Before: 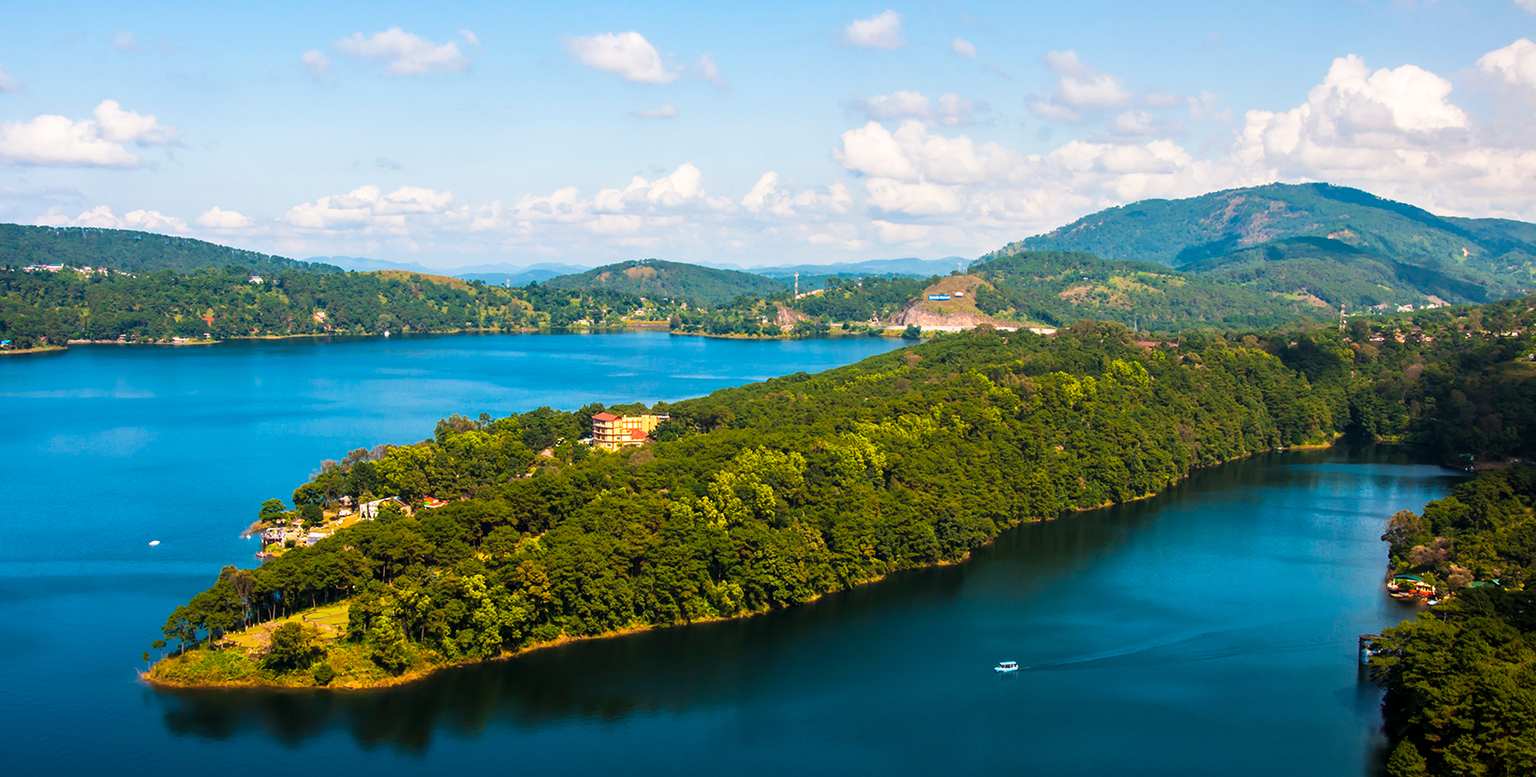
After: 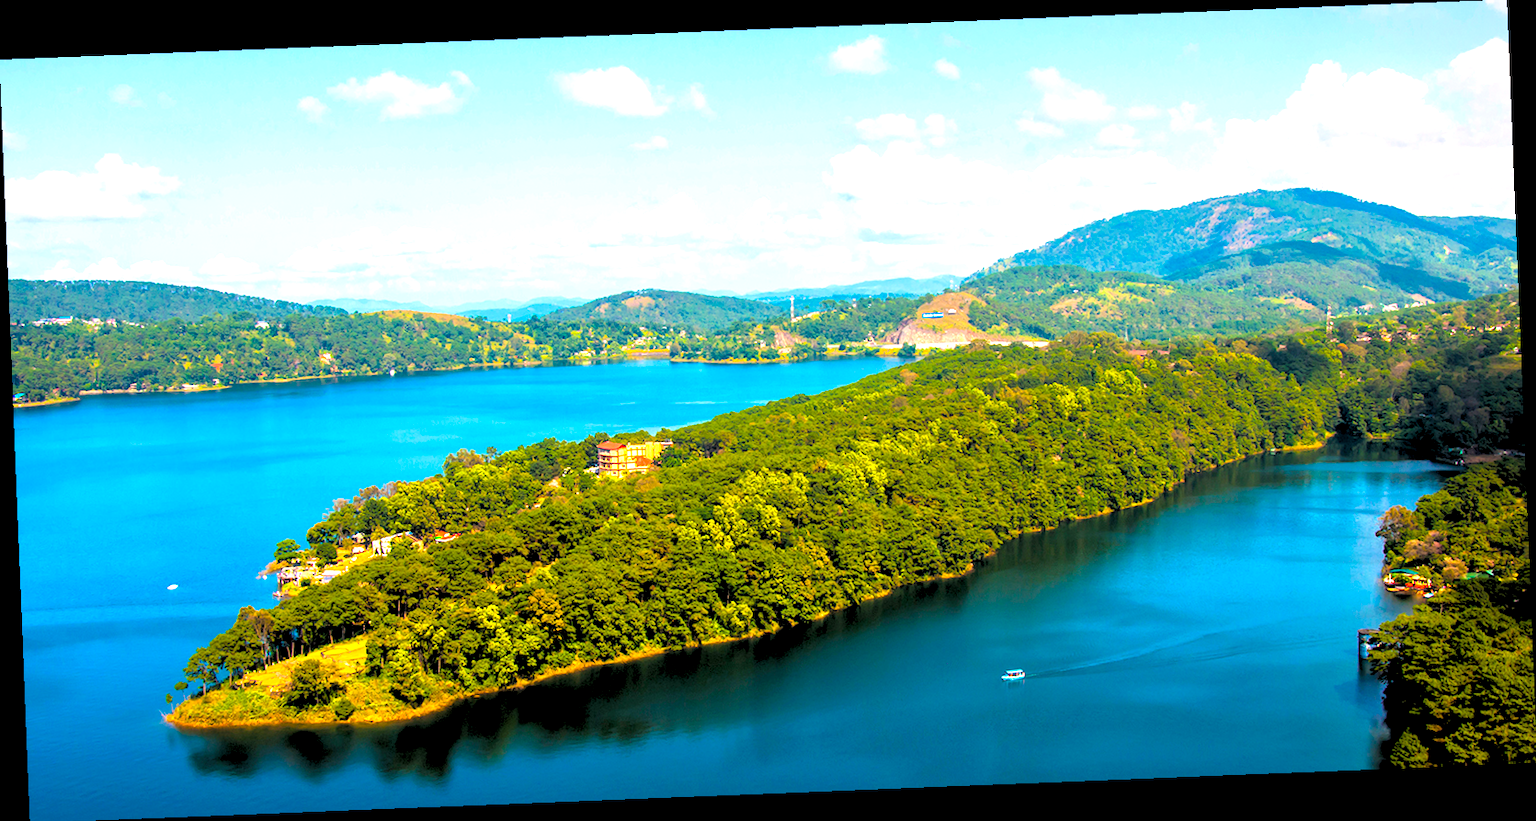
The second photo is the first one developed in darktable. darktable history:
exposure: exposure 1 EV, compensate highlight preservation false
rgb levels: preserve colors sum RGB, levels [[0.038, 0.433, 0.934], [0, 0.5, 1], [0, 0.5, 1]]
color balance rgb: perceptual saturation grading › global saturation 25%, global vibrance 10%
rotate and perspective: rotation -2.29°, automatic cropping off
local contrast: highlights 100%, shadows 100%, detail 120%, midtone range 0.2
